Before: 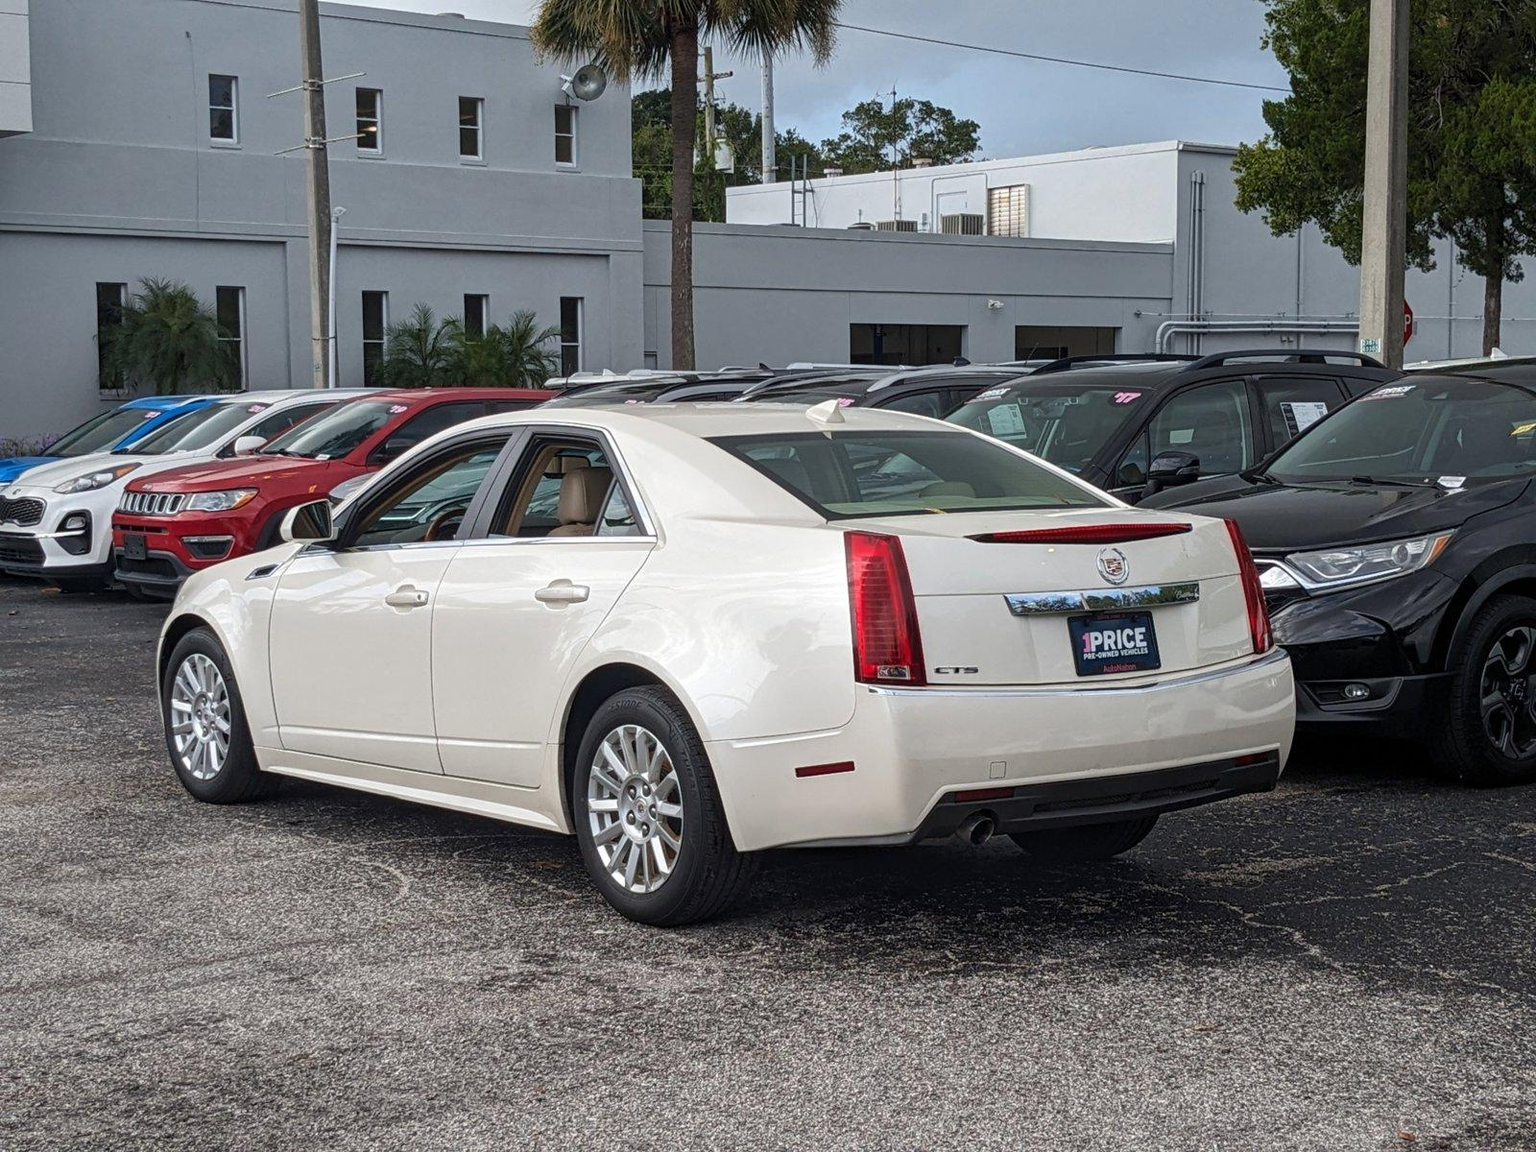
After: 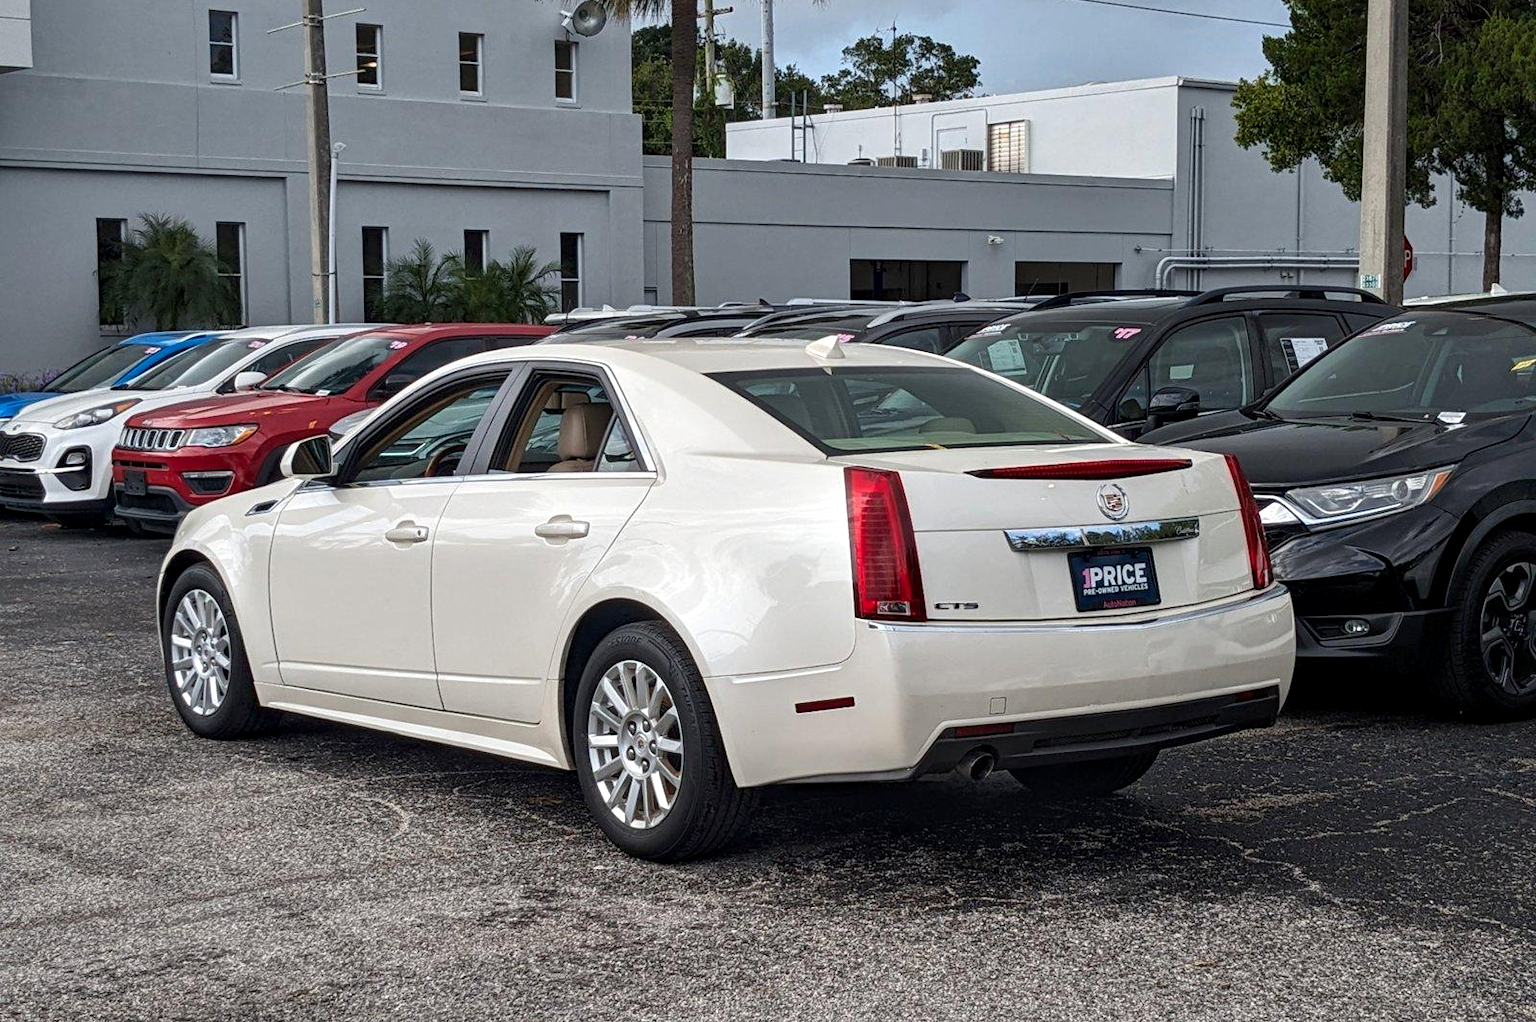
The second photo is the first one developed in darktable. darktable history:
crop and rotate: top 5.609%, bottom 5.609%
contrast equalizer: octaves 7, y [[0.6 ×6], [0.55 ×6], [0 ×6], [0 ×6], [0 ×6]], mix 0.3
